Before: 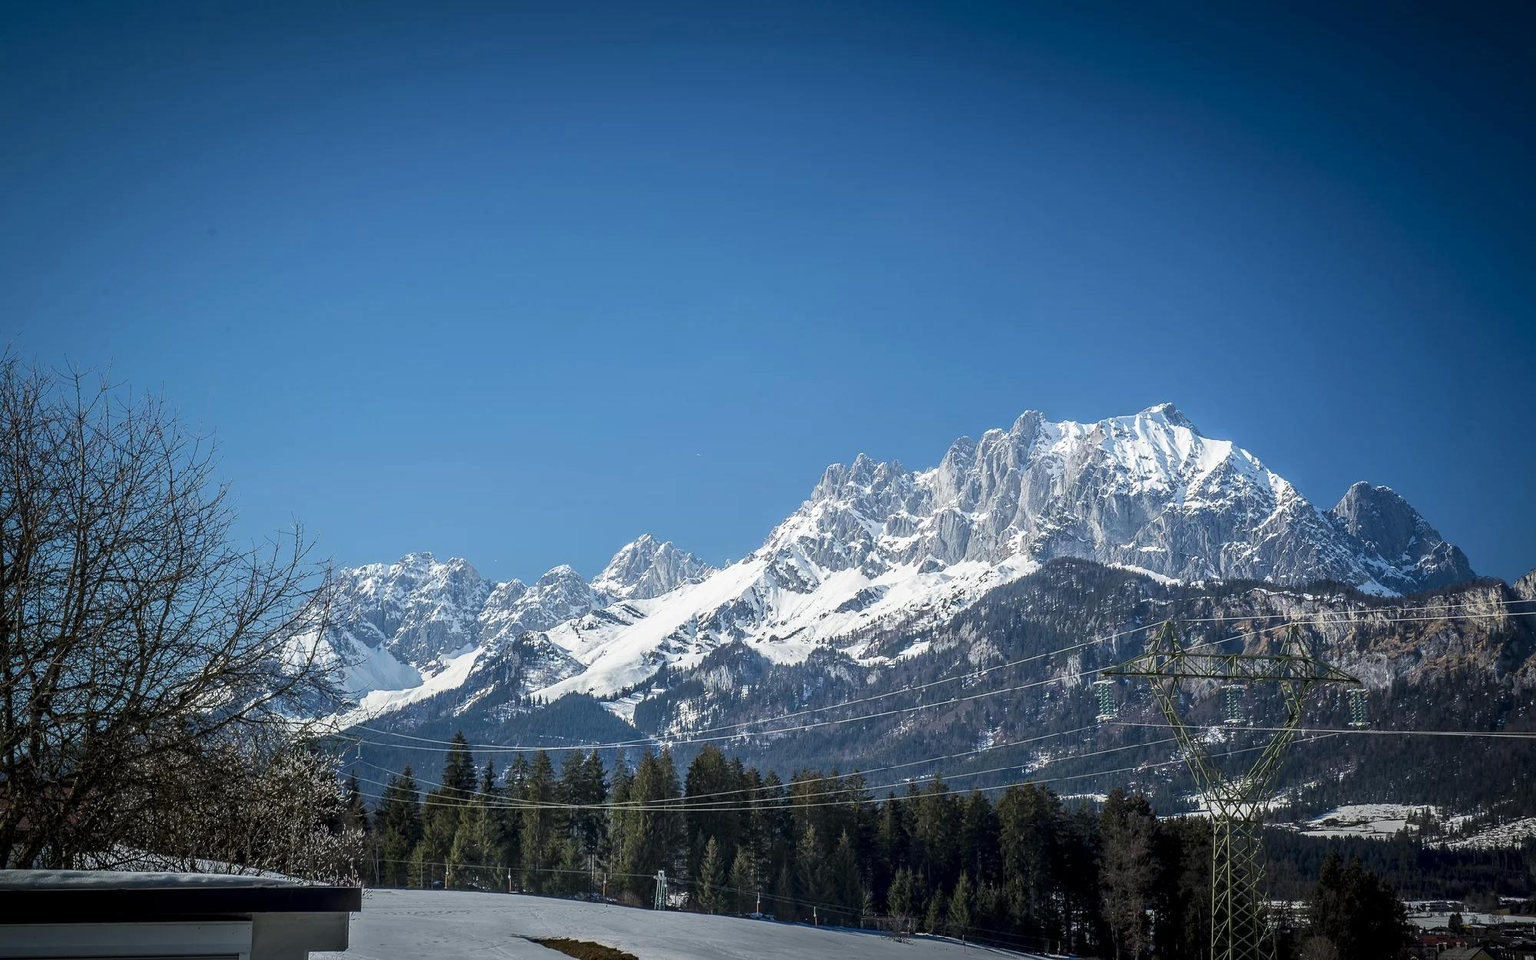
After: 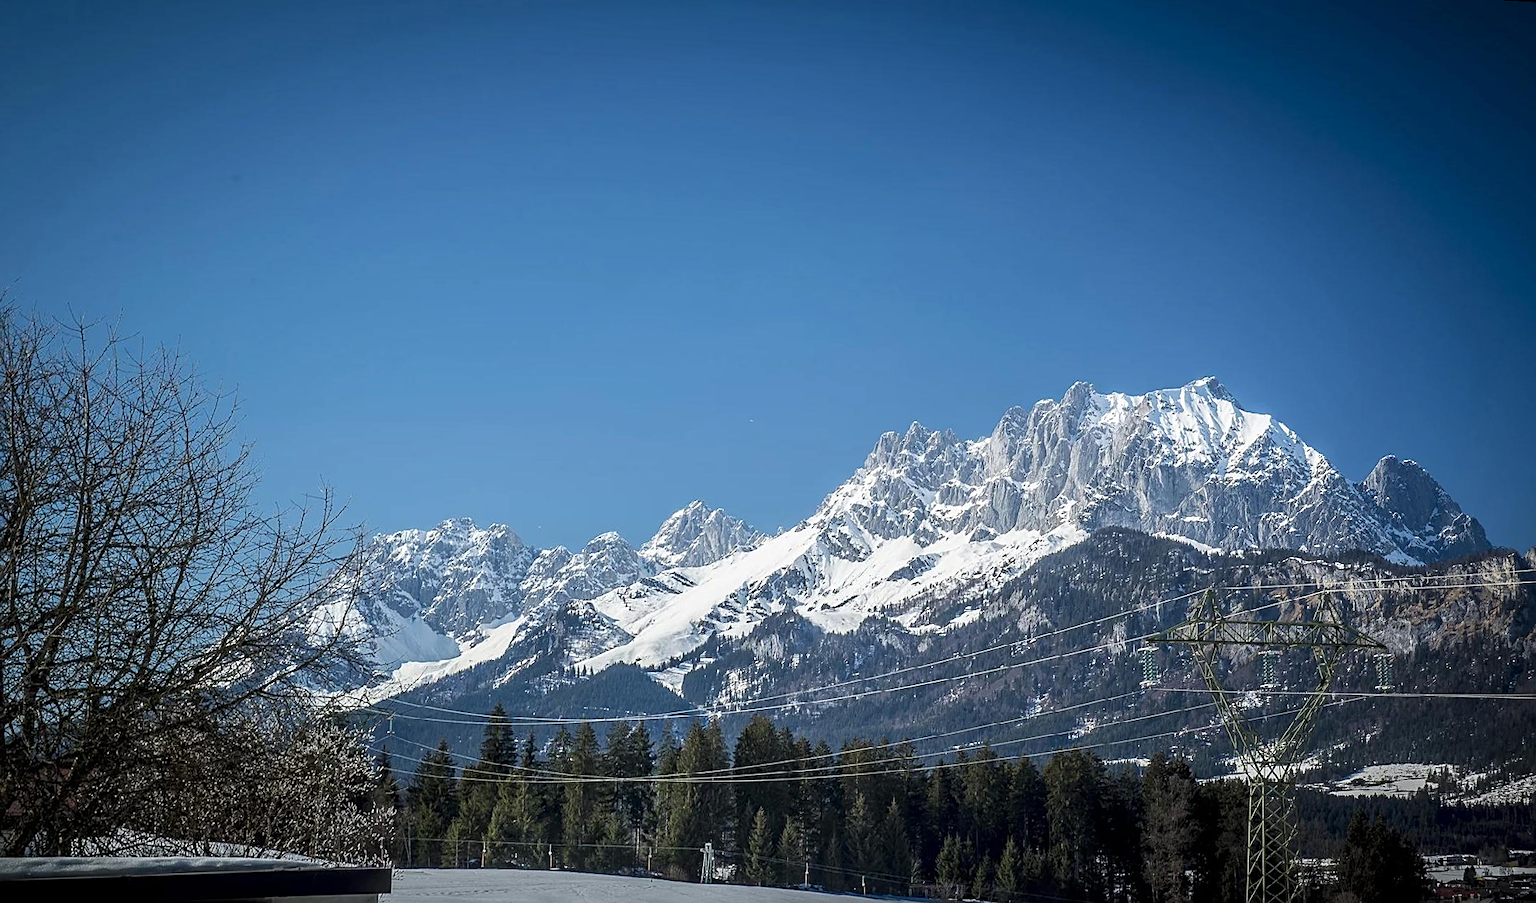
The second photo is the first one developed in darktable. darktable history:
sharpen: on, module defaults
rotate and perspective: rotation 0.679°, lens shift (horizontal) 0.136, crop left 0.009, crop right 0.991, crop top 0.078, crop bottom 0.95
